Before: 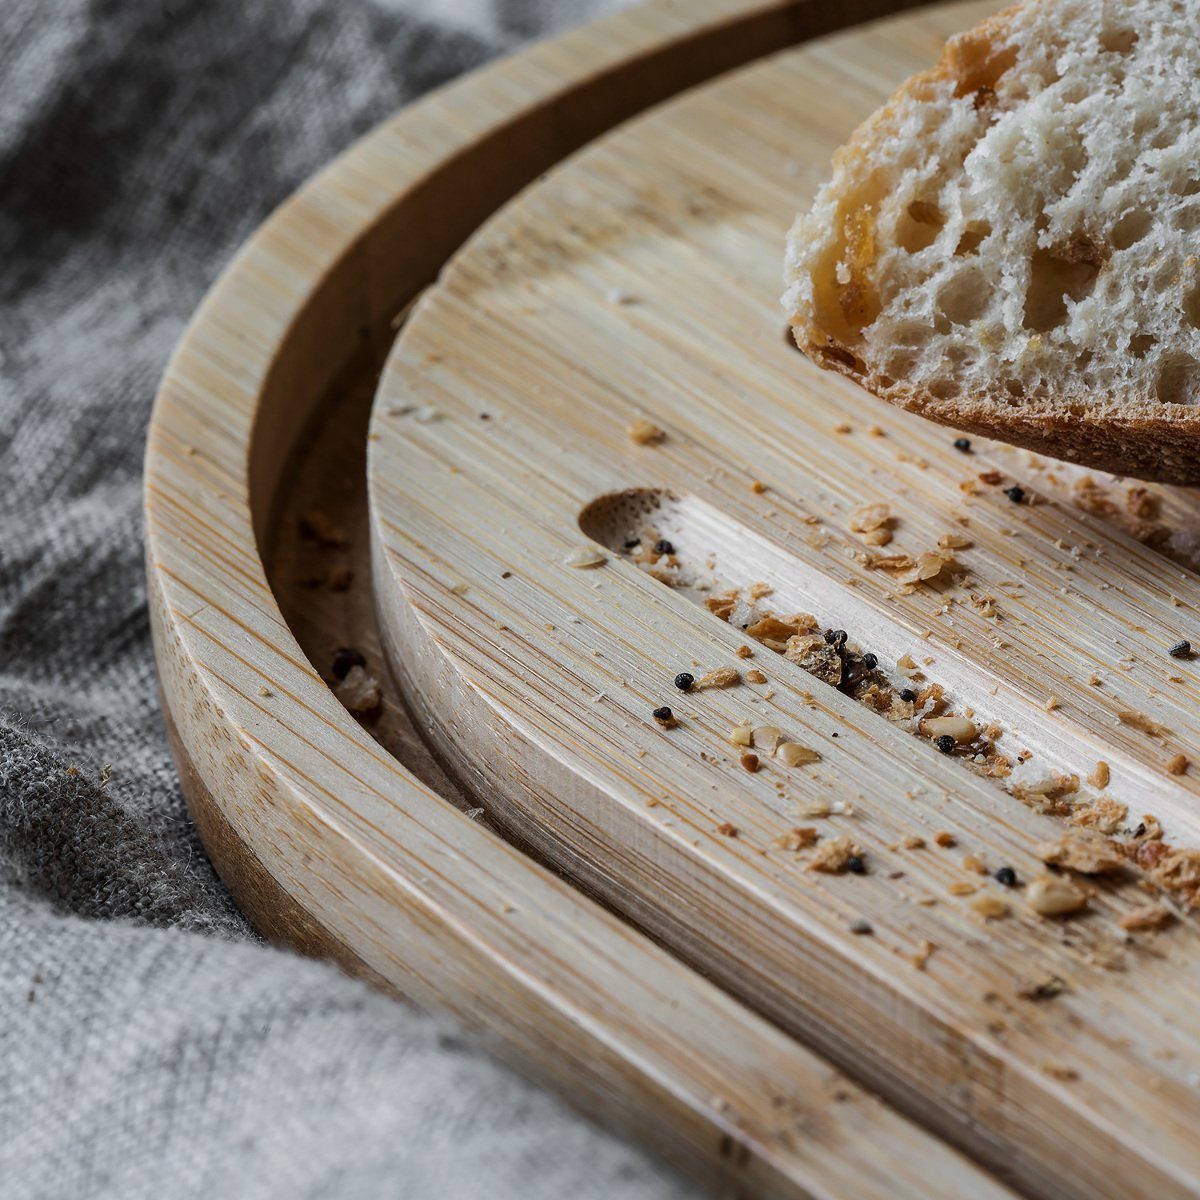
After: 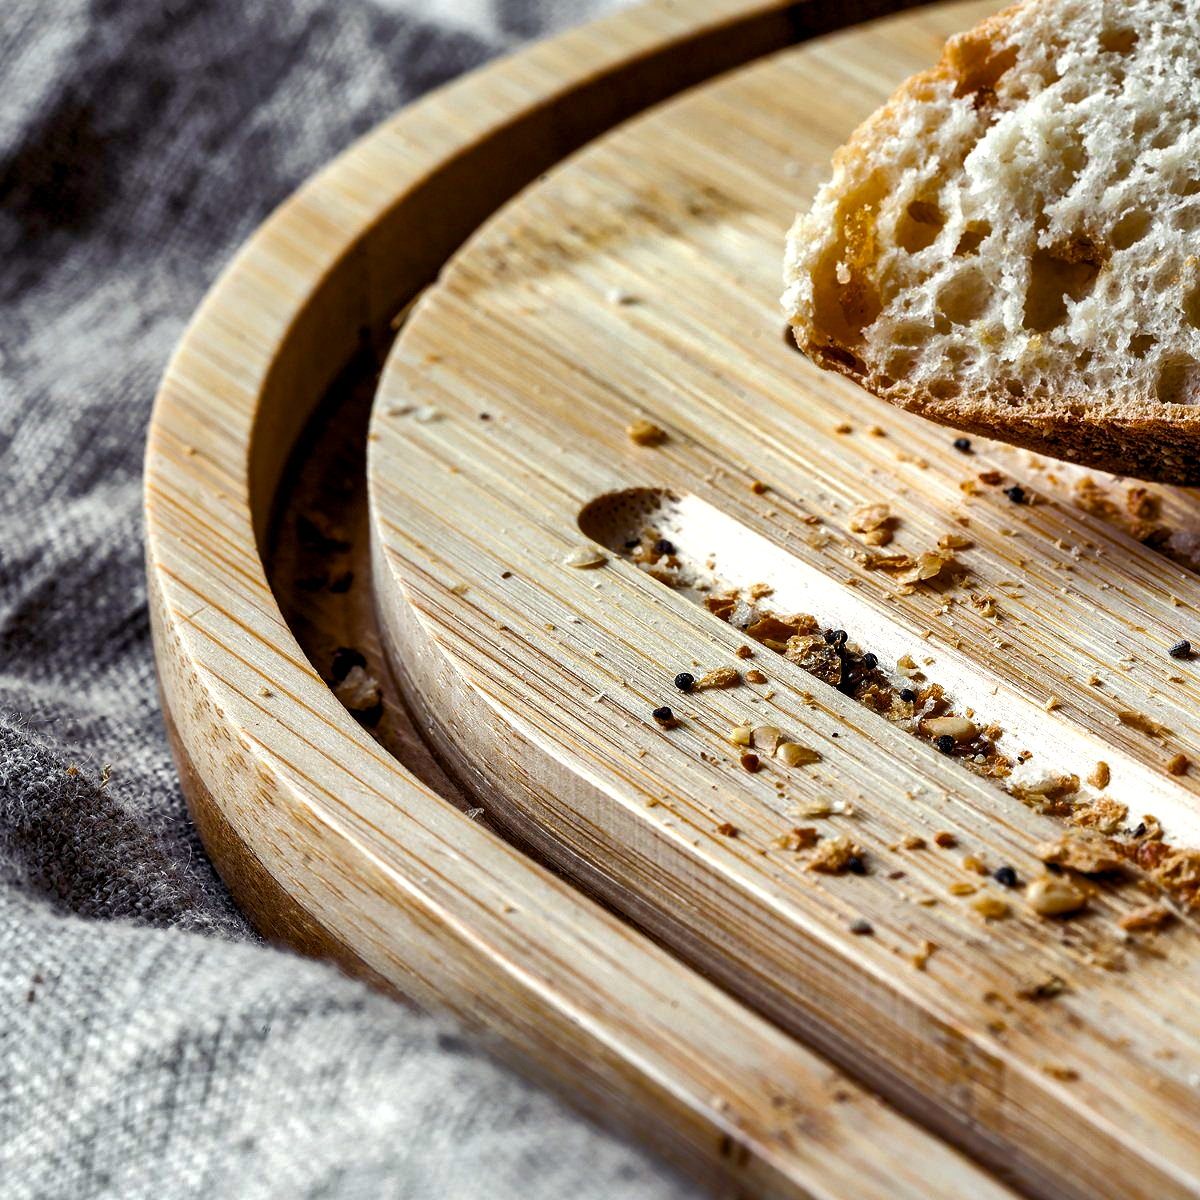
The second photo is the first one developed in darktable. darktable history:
exposure: exposure 0.375 EV, compensate highlight preservation false
color balance rgb: shadows lift › luminance -21.66%, shadows lift › chroma 6.57%, shadows lift › hue 270°, power › chroma 0.68%, power › hue 60°, highlights gain › luminance 6.08%, highlights gain › chroma 1.33%, highlights gain › hue 90°, global offset › luminance -0.87%, perceptual saturation grading › global saturation 26.86%, perceptual saturation grading › highlights -28.39%, perceptual saturation grading › mid-tones 15.22%, perceptual saturation grading › shadows 33.98%, perceptual brilliance grading › highlights 10%, perceptual brilliance grading › mid-tones 5%
shadows and highlights: shadows 75, highlights -60.85, soften with gaussian
